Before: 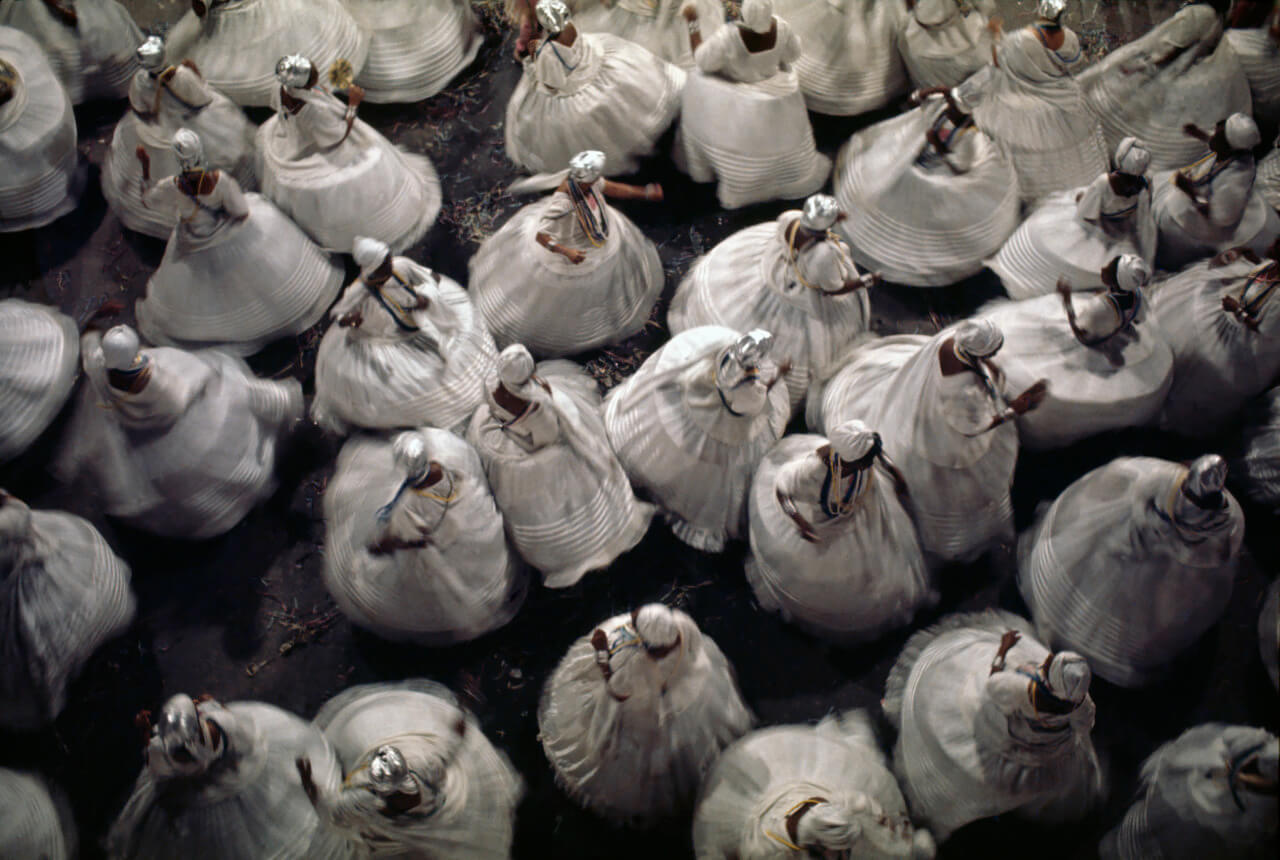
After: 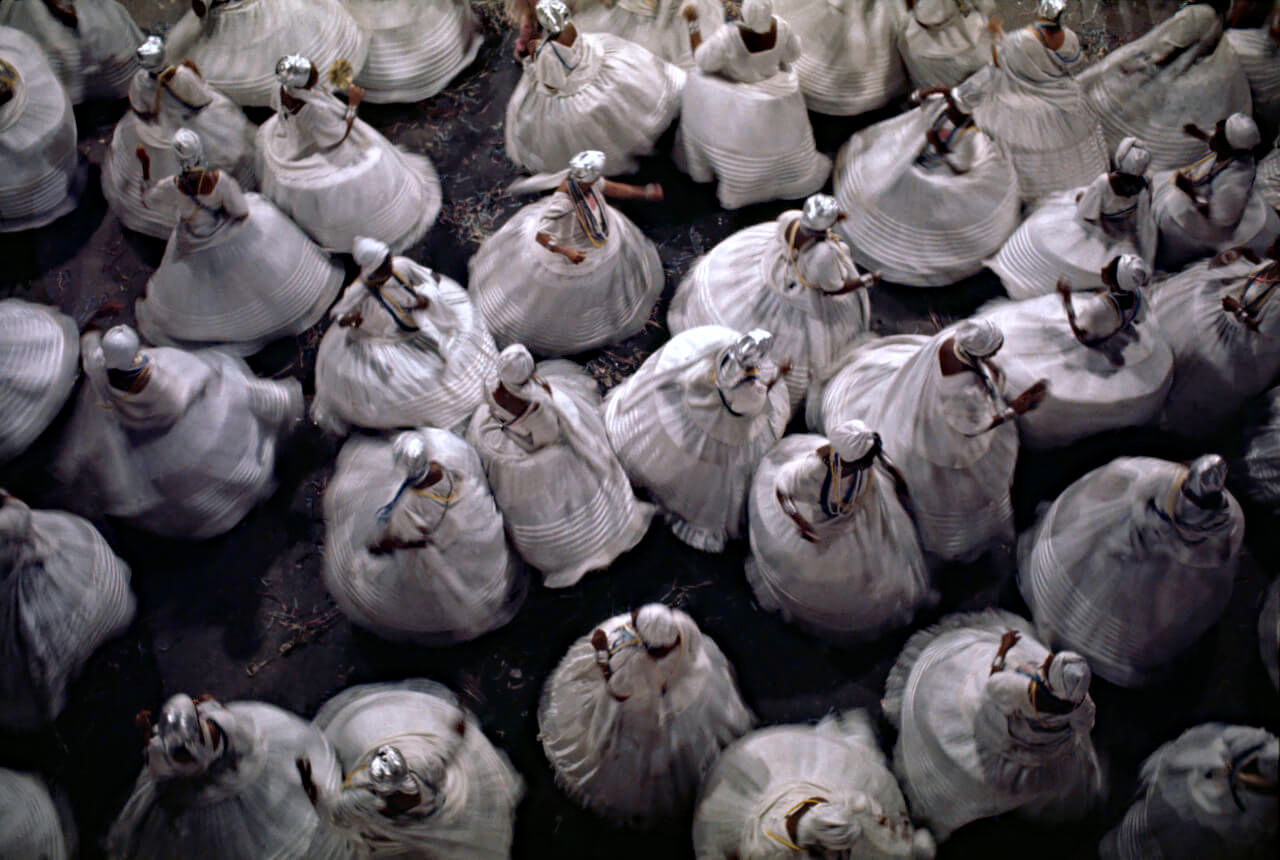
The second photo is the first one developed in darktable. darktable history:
white balance: red 1.004, blue 1.096
haze removal: compatibility mode true, adaptive false
